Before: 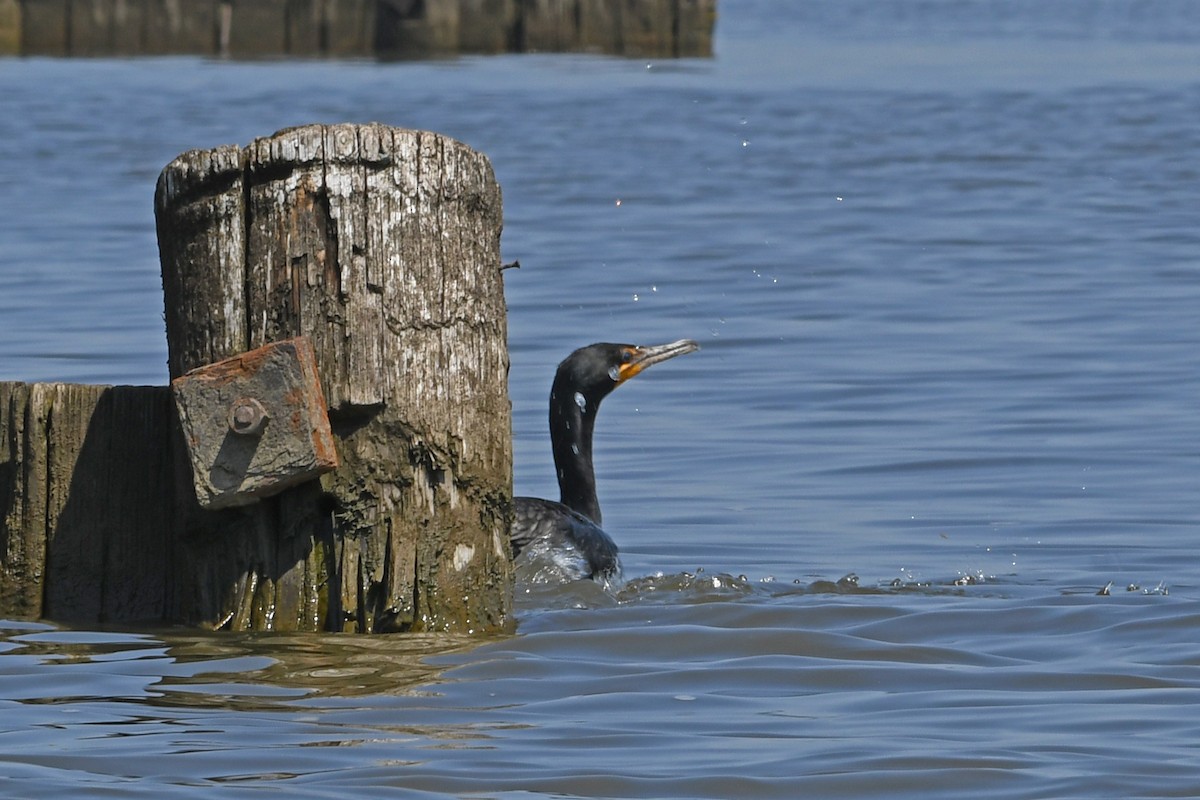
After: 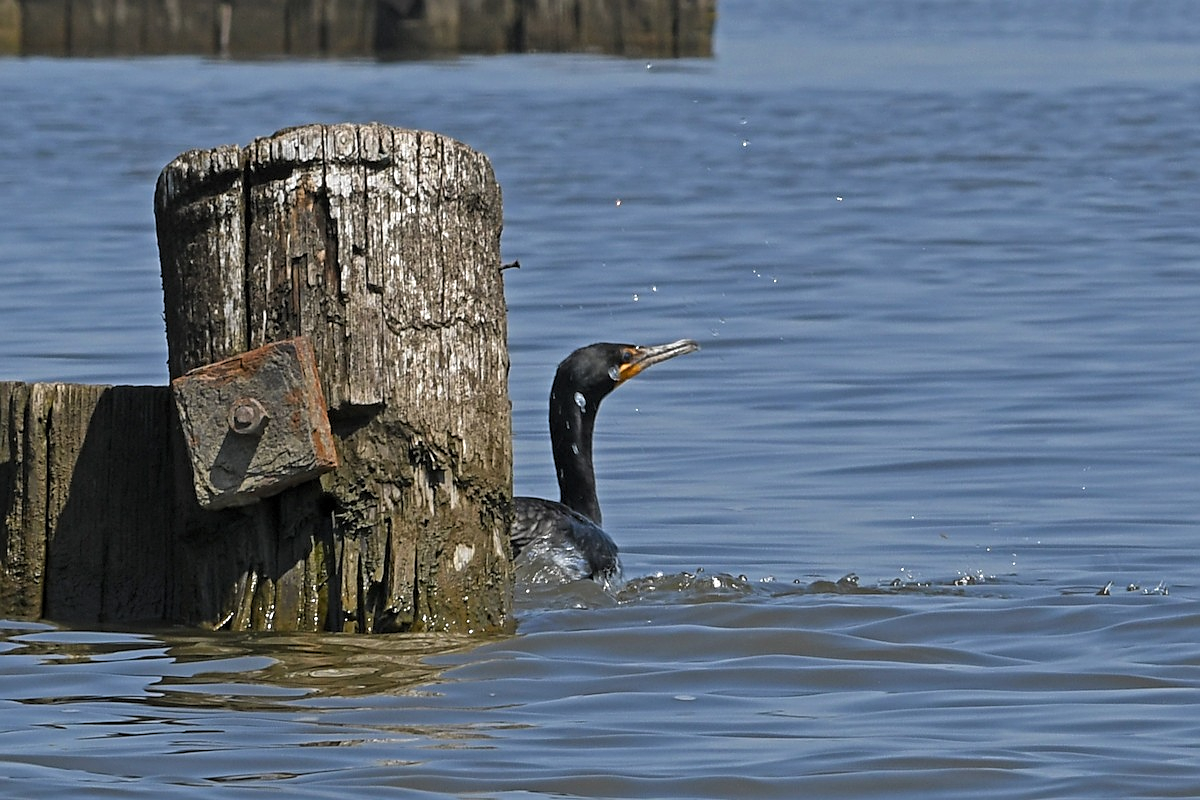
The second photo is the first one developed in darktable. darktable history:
levels: levels [0.031, 0.5, 0.969]
sharpen: on, module defaults
